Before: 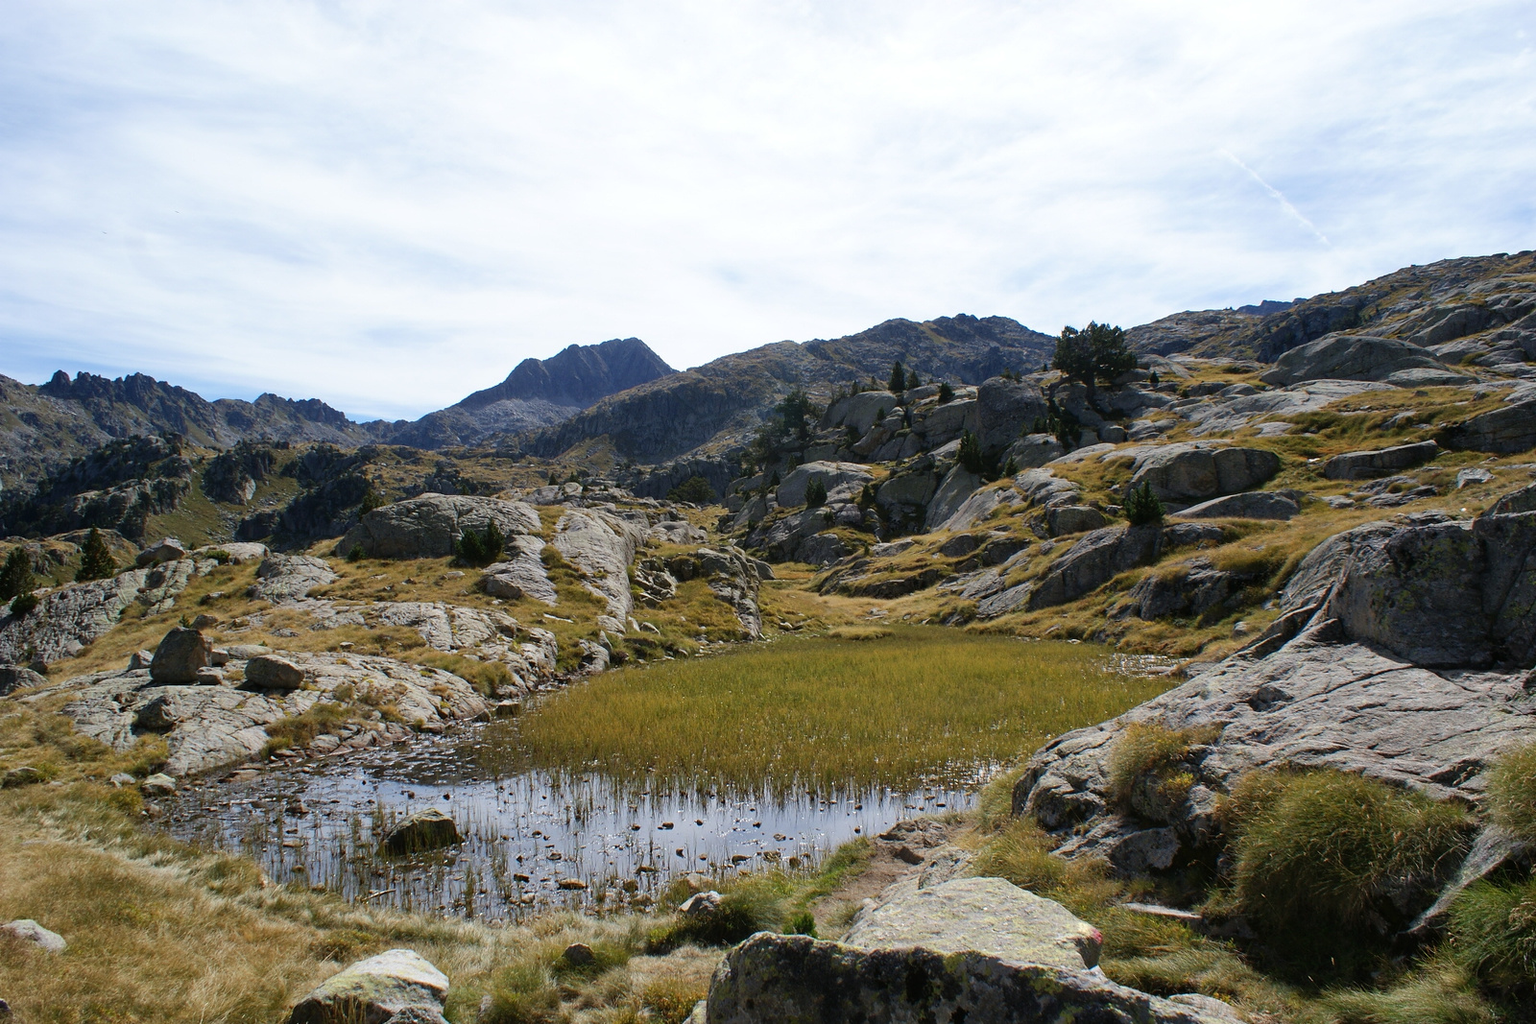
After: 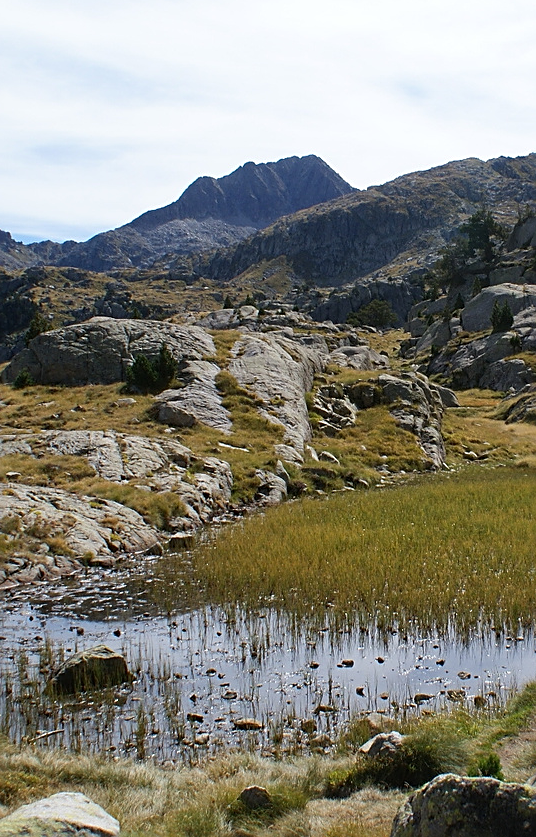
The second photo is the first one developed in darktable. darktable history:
sharpen: on, module defaults
crop and rotate: left 21.77%, top 18.528%, right 44.676%, bottom 2.997%
